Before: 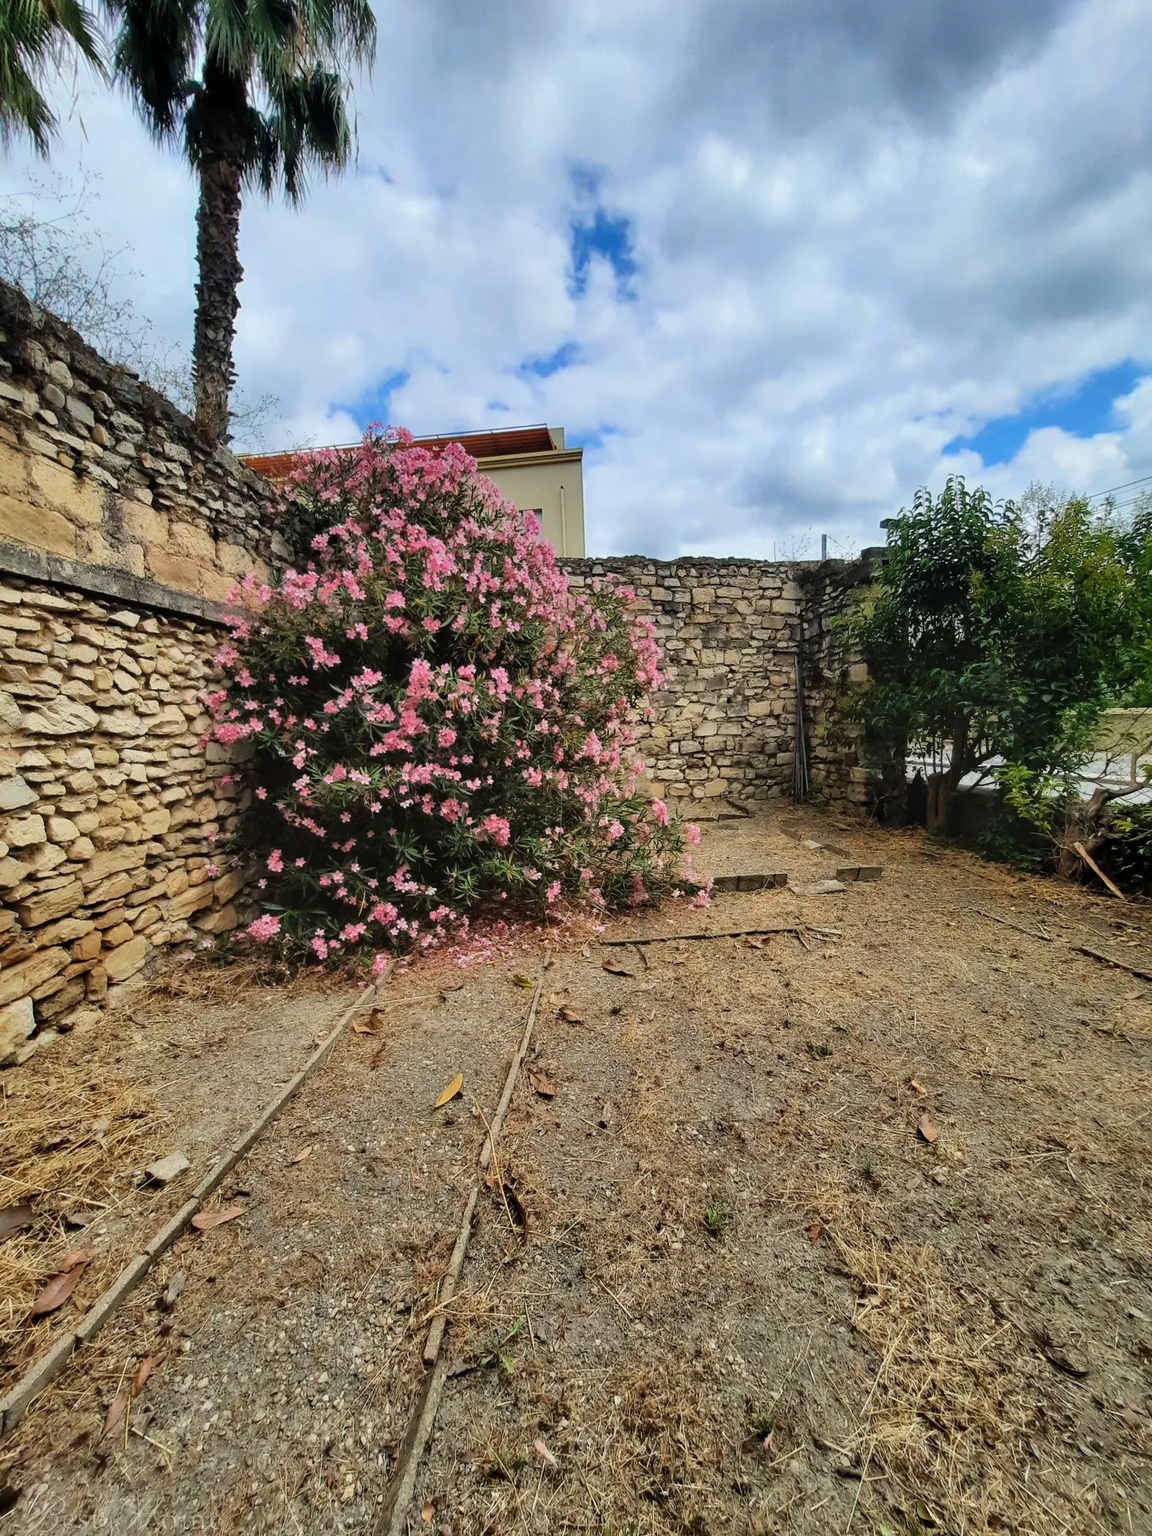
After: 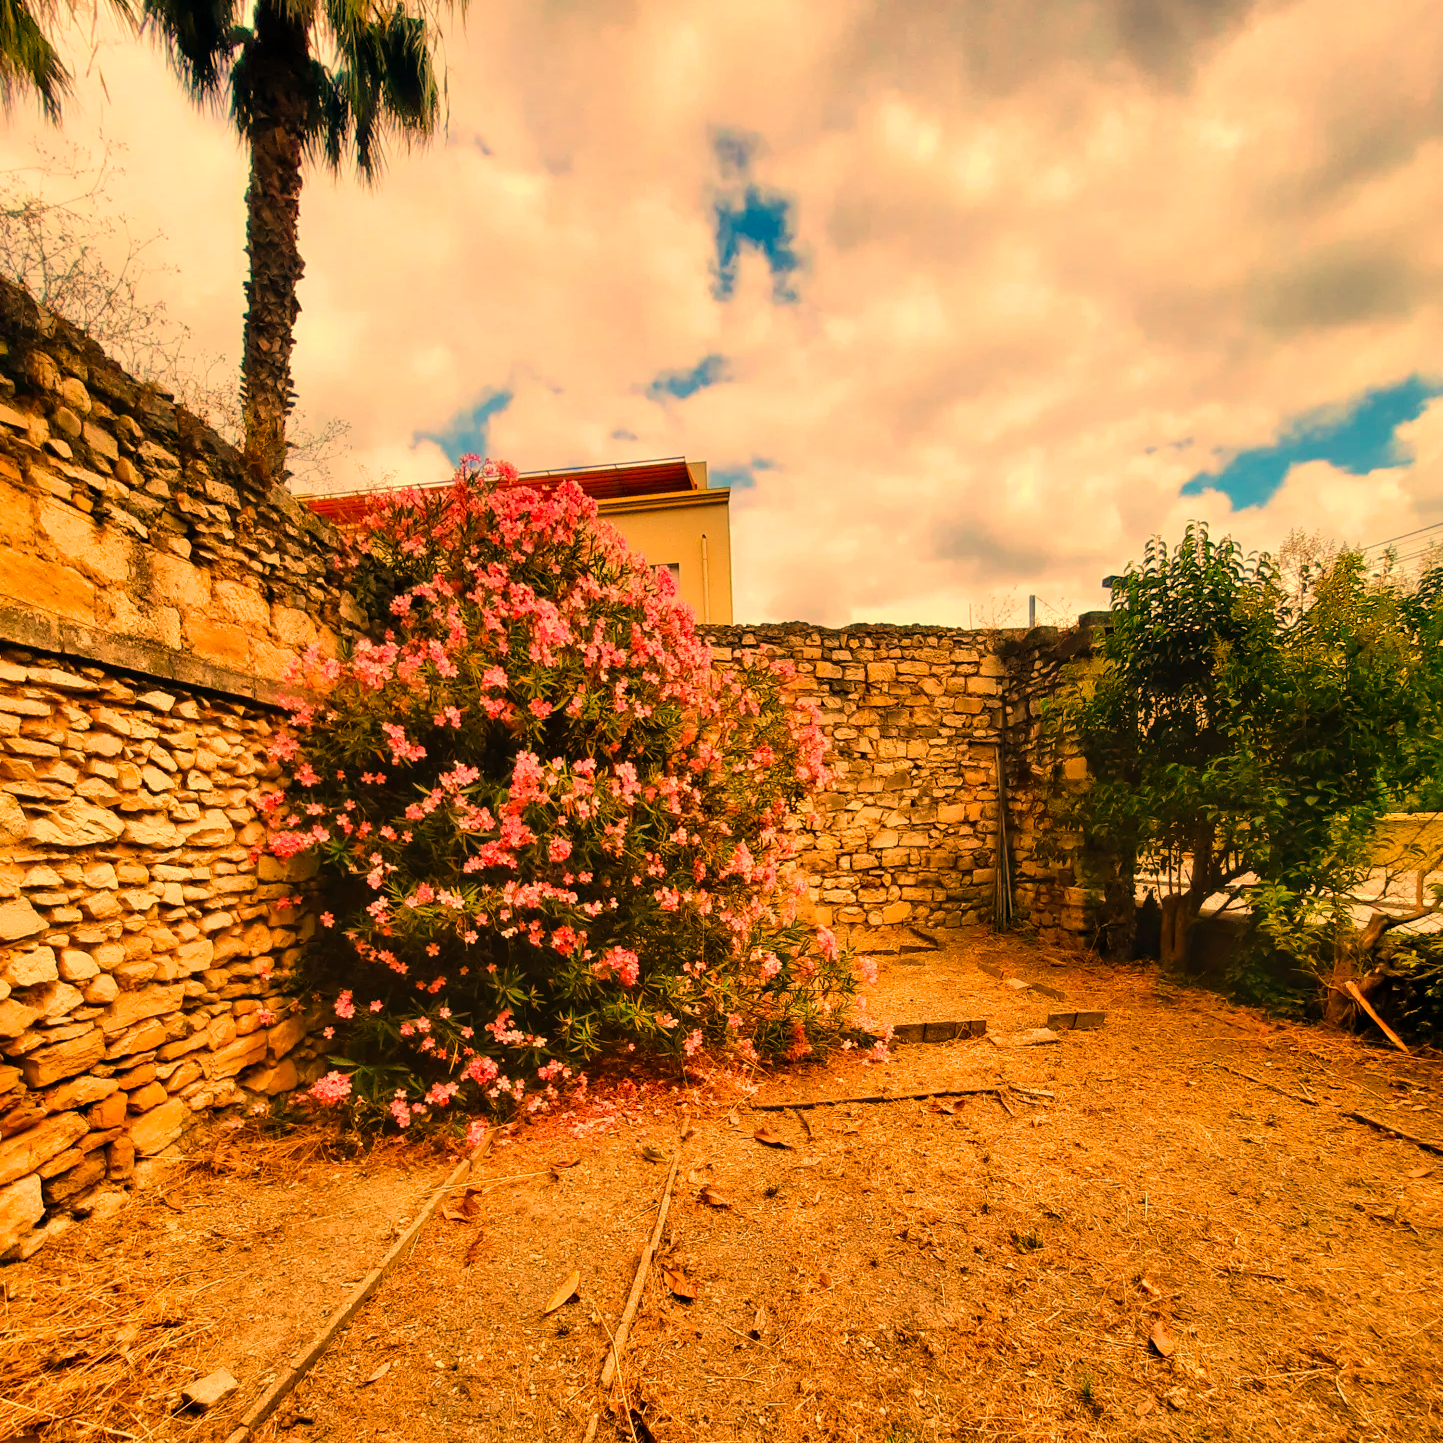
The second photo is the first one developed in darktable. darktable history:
crop: top 3.857%, bottom 21.132%
white balance: red 1.467, blue 0.684
velvia: strength 32%, mid-tones bias 0.2
